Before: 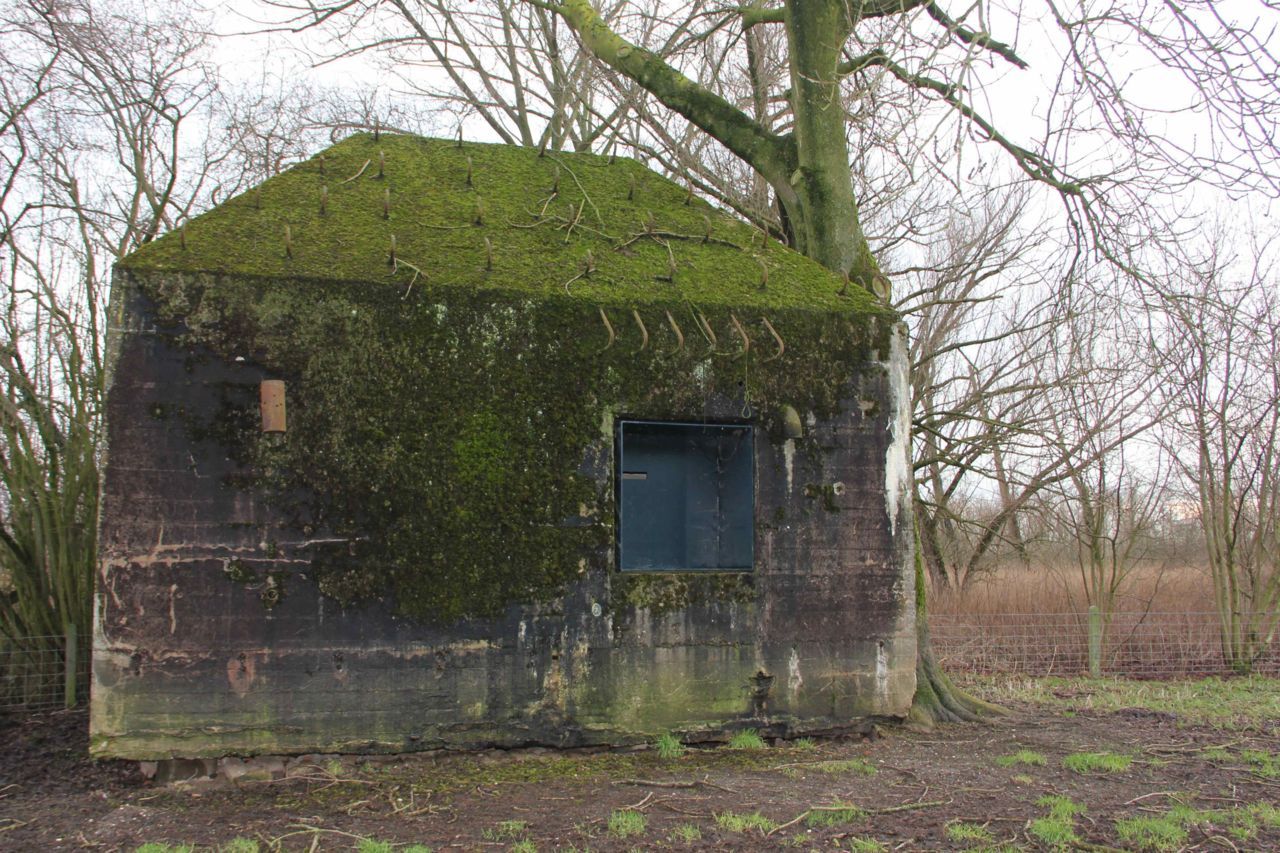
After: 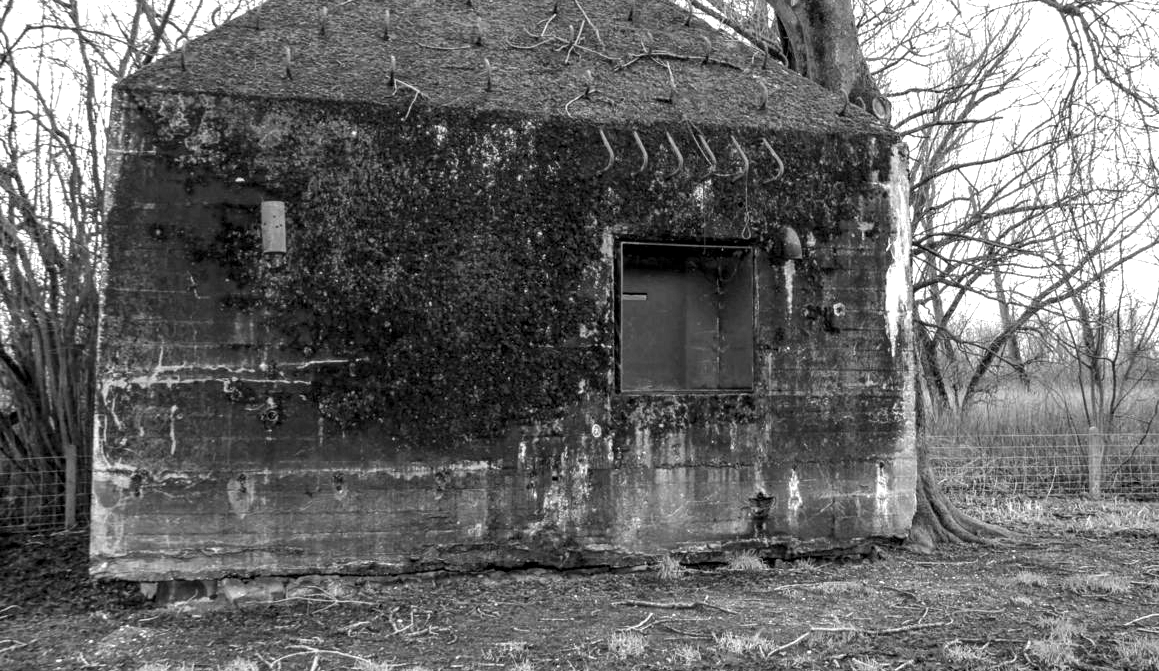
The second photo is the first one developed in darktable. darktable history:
exposure: exposure 0.377 EV, compensate highlight preservation false
tone equalizer: edges refinement/feathering 500, mask exposure compensation -1.57 EV, preserve details no
crop: top 21.083%, right 9.379%, bottom 0.246%
local contrast: highlights 17%, detail 185%
color calibration: output gray [0.18, 0.41, 0.41, 0], gray › normalize channels true, x 0.38, y 0.39, temperature 4076.59 K, gamut compression 0.006
